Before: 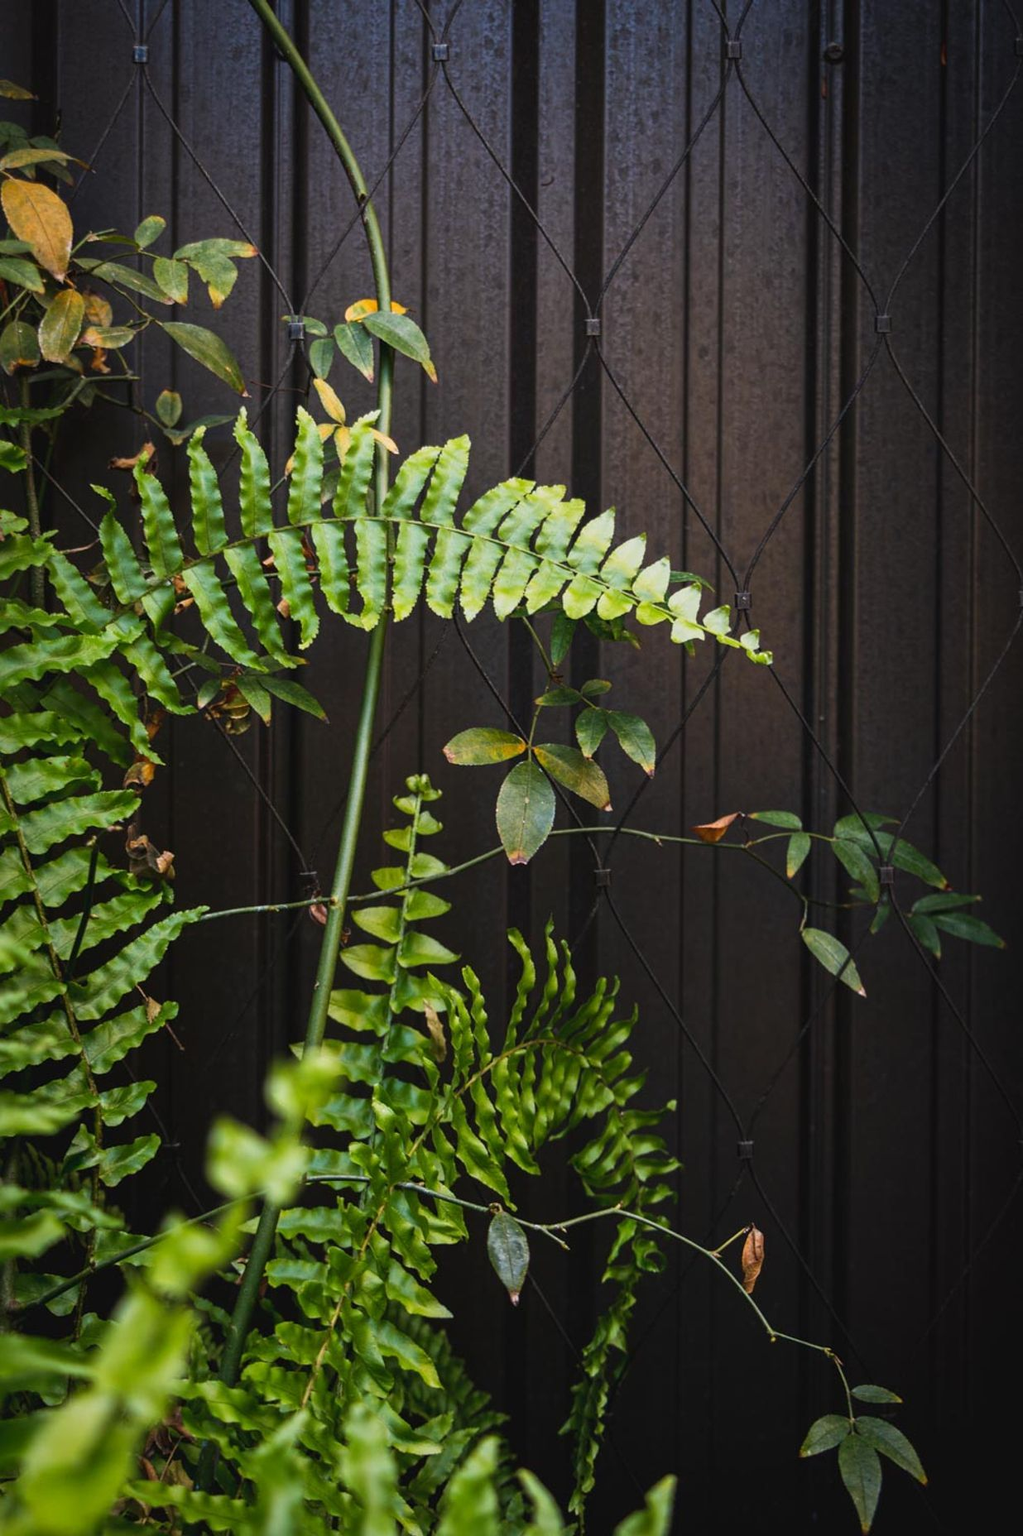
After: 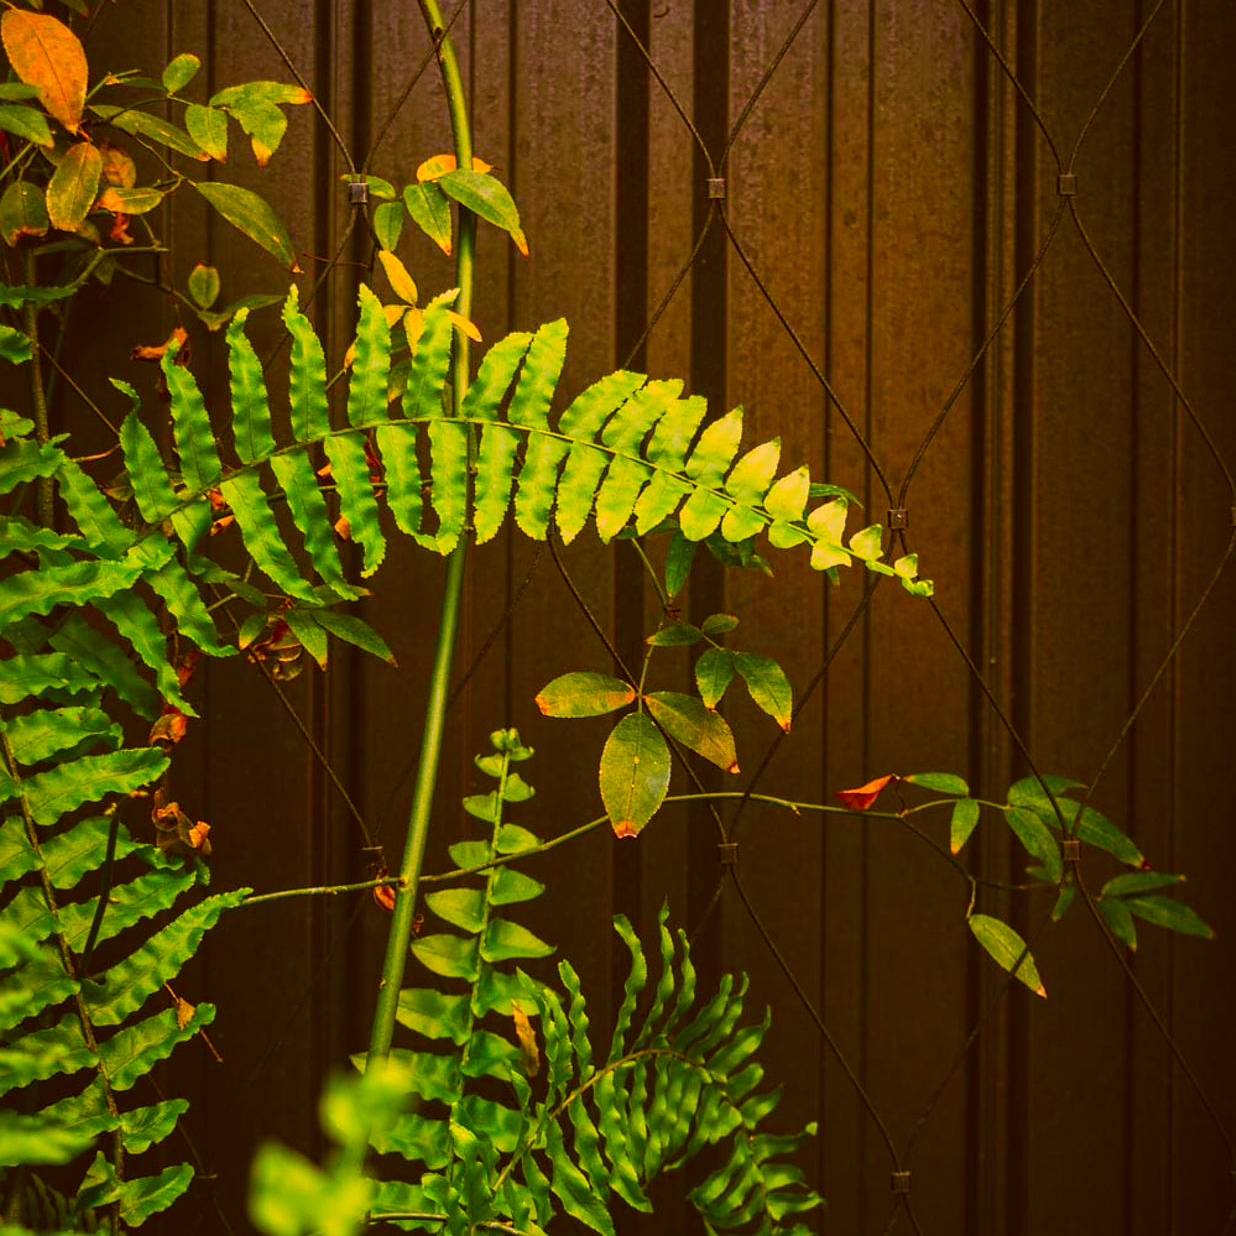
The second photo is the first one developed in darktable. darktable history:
local contrast: detail 109%
contrast brightness saturation: contrast 0.096, brightness 0.039, saturation 0.094
crop: top 11.173%, bottom 22.189%
sharpen: radius 1.052
color correction: highlights a* 11.14, highlights b* 30.06, shadows a* 2.58, shadows b* 17.63, saturation 1.76
